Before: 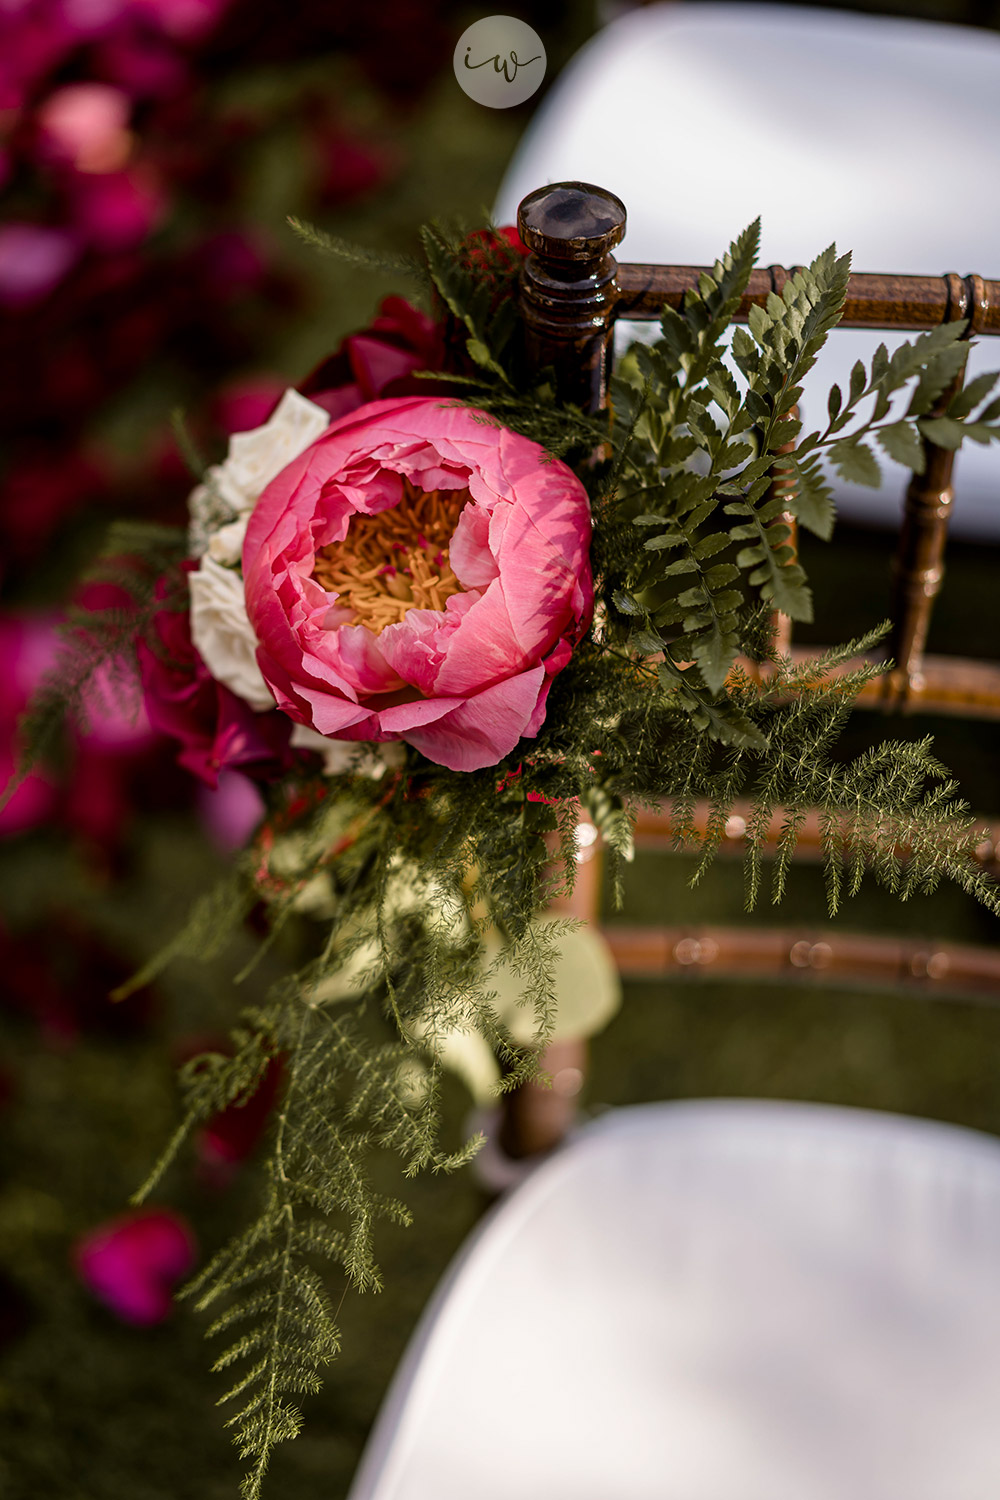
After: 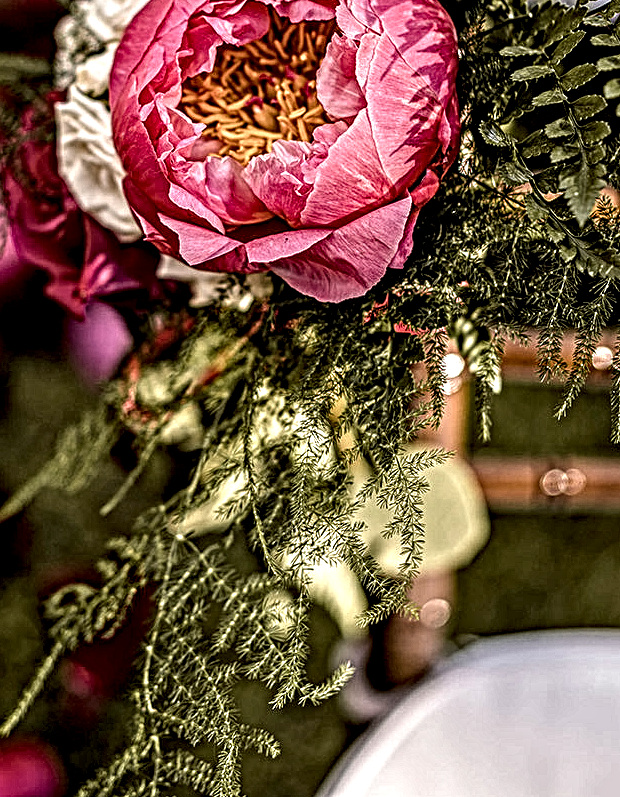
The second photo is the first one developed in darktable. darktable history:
local contrast: highlights 60%, shadows 60%, detail 160%
contrast equalizer: octaves 7, y [[0.406, 0.494, 0.589, 0.753, 0.877, 0.999], [0.5 ×6], [0.5 ×6], [0 ×6], [0 ×6]]
exposure: black level correction 0.002, exposure 0.15 EV, compensate highlight preservation false
crop: left 13.312%, top 31.28%, right 24.627%, bottom 15.582%
